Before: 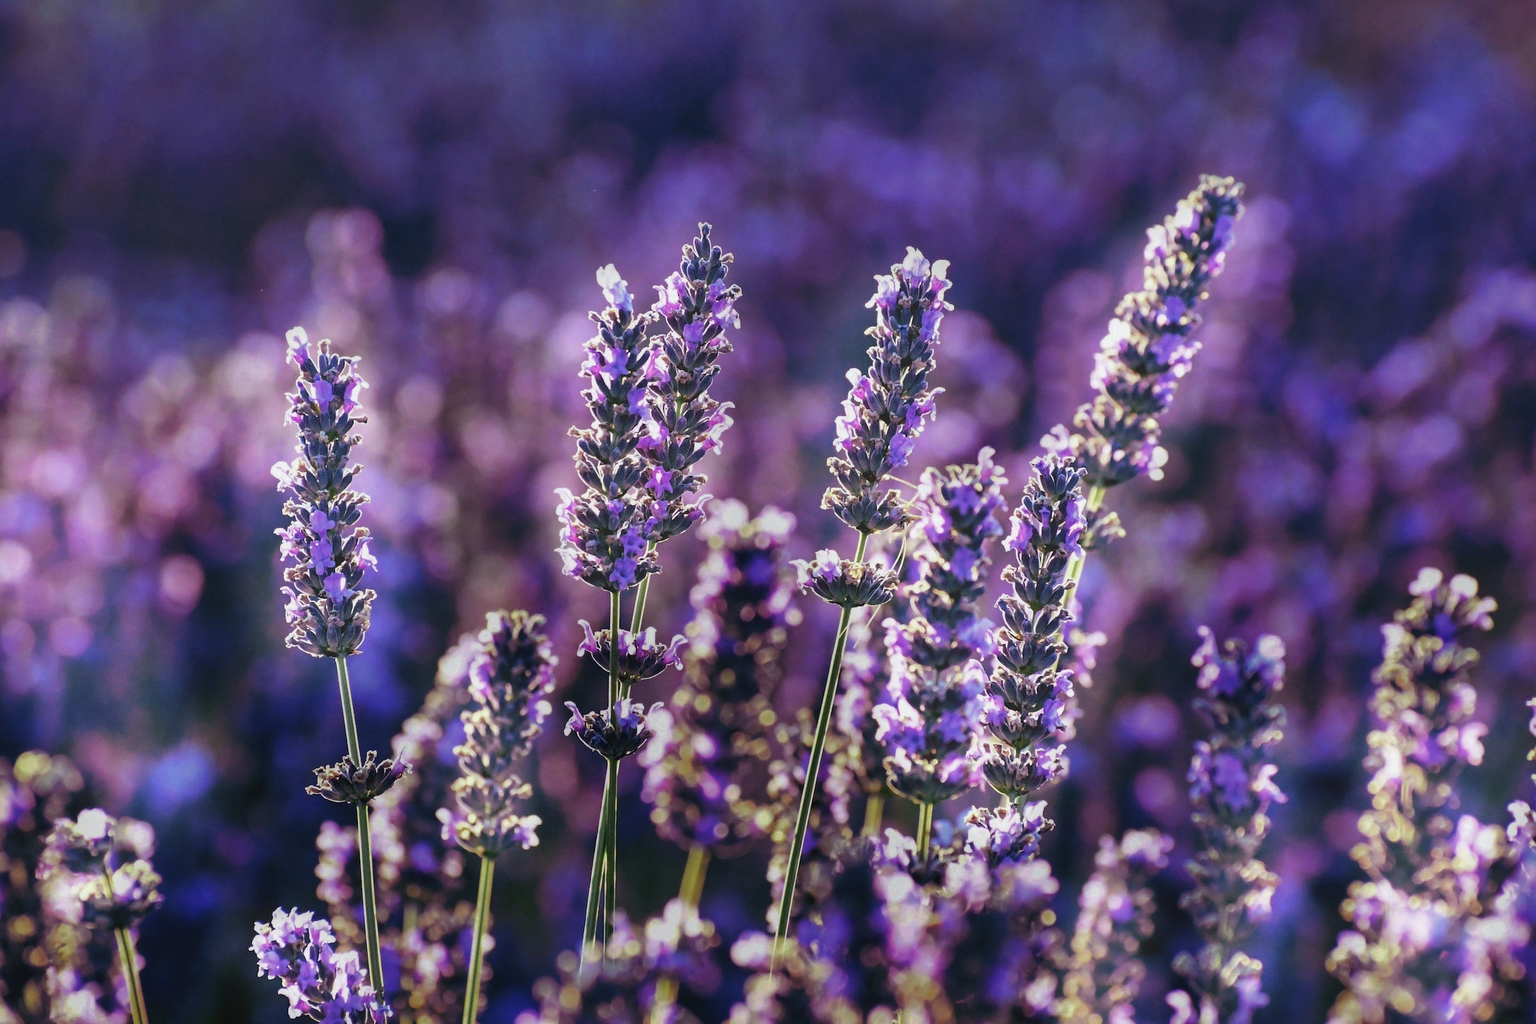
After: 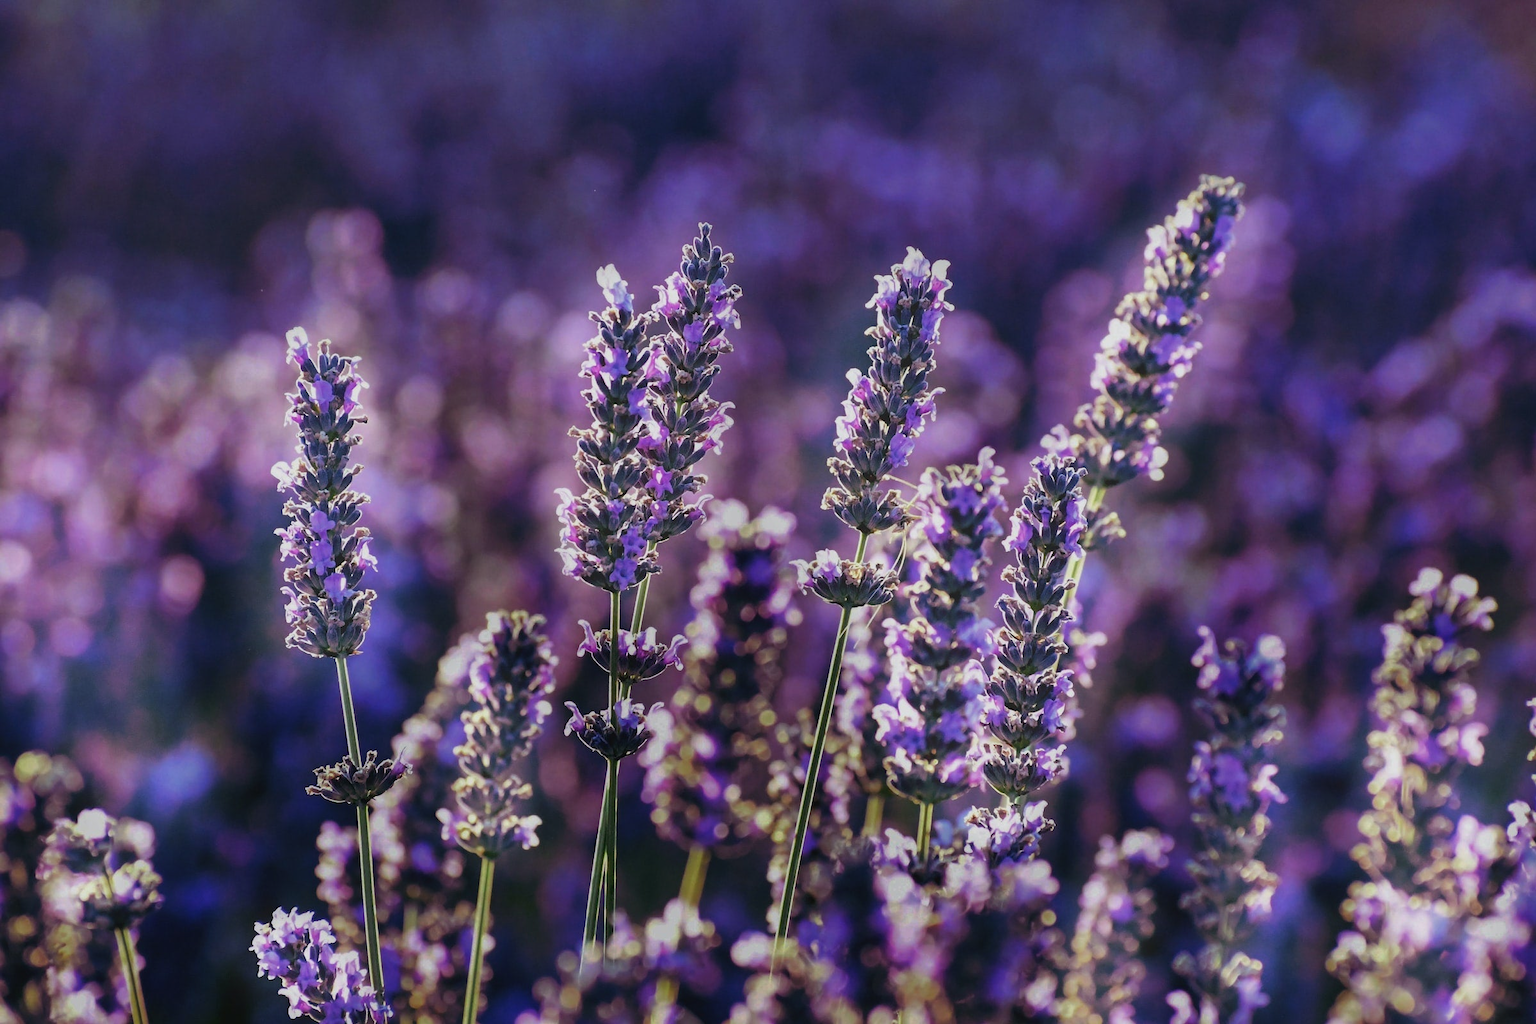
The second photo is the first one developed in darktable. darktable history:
exposure: exposure -0.258 EV, compensate highlight preservation false
